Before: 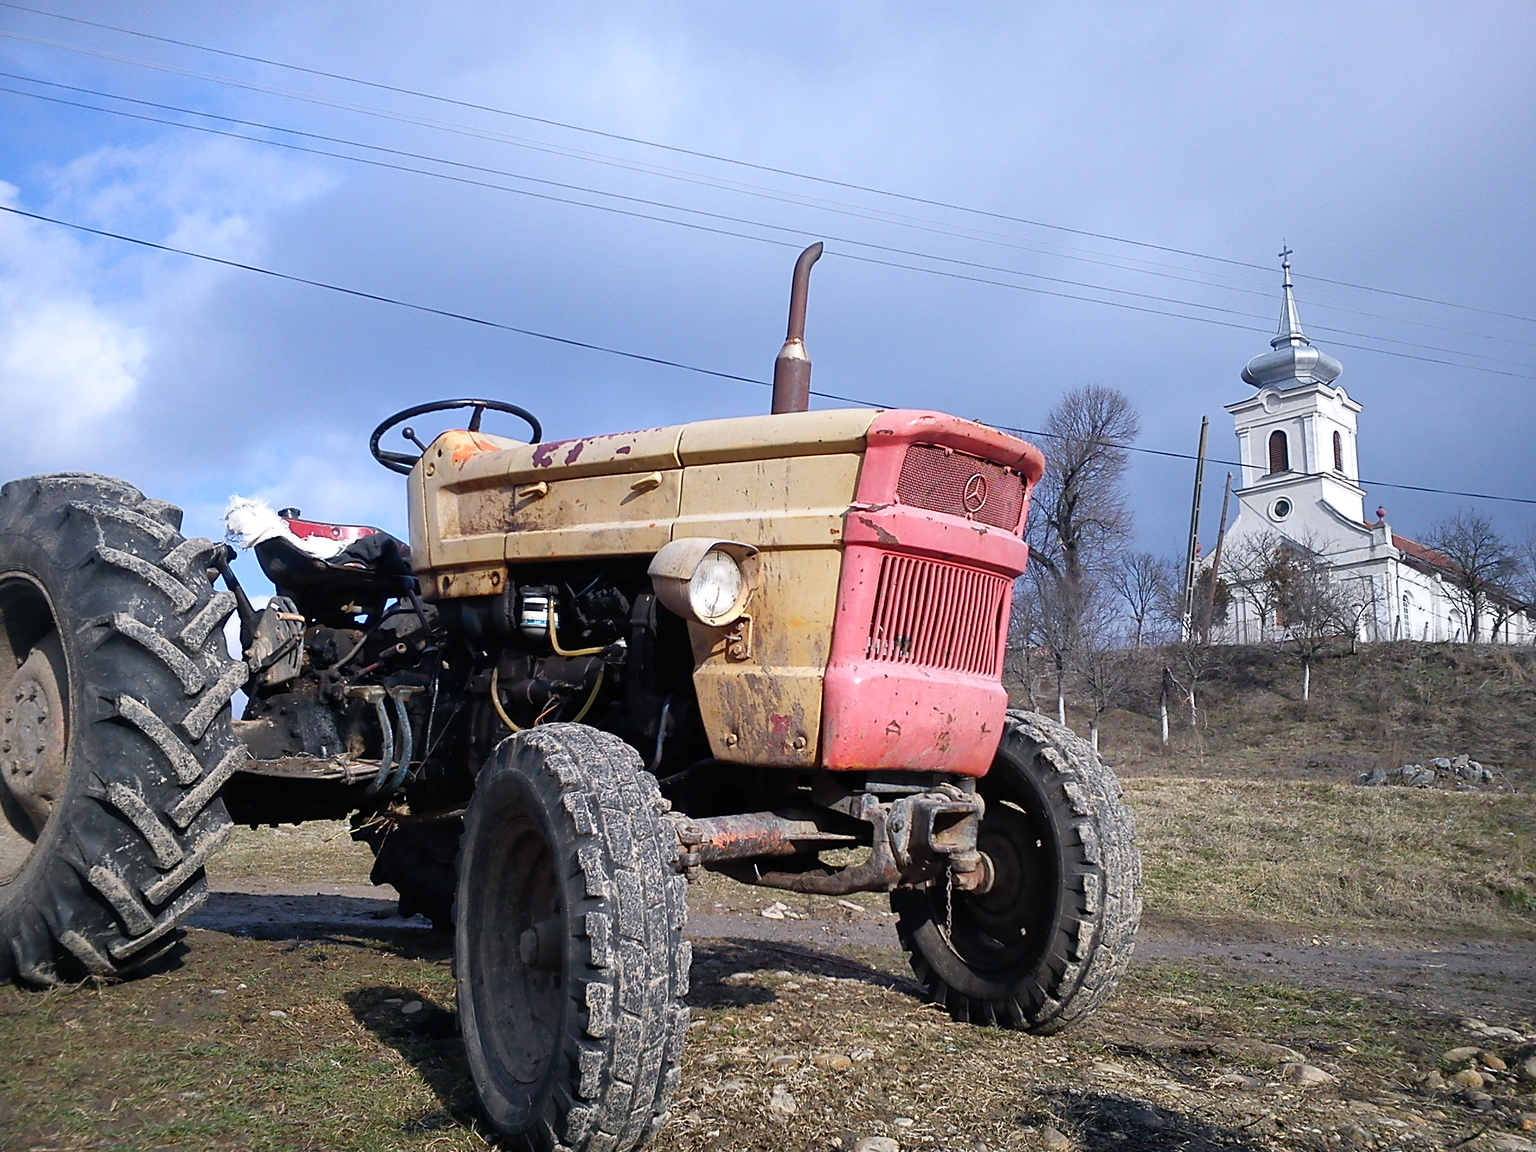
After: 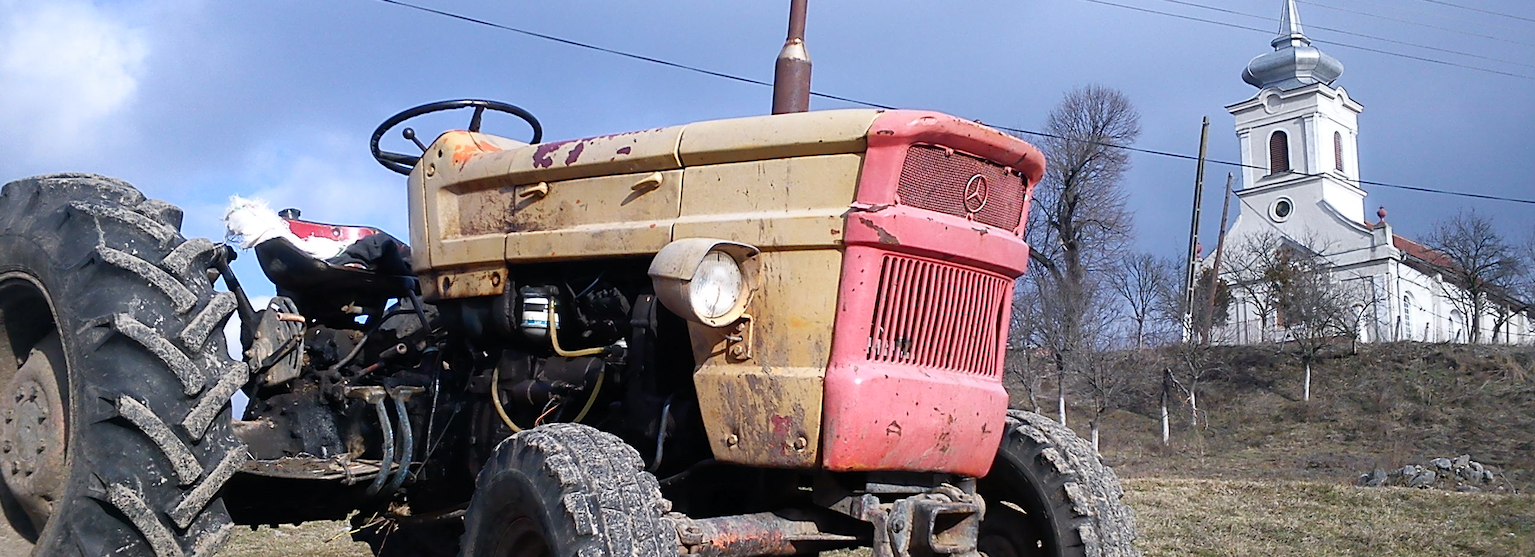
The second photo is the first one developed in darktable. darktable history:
crop and rotate: top 26.056%, bottom 25.543%
bloom: size 3%, threshold 100%, strength 0%
